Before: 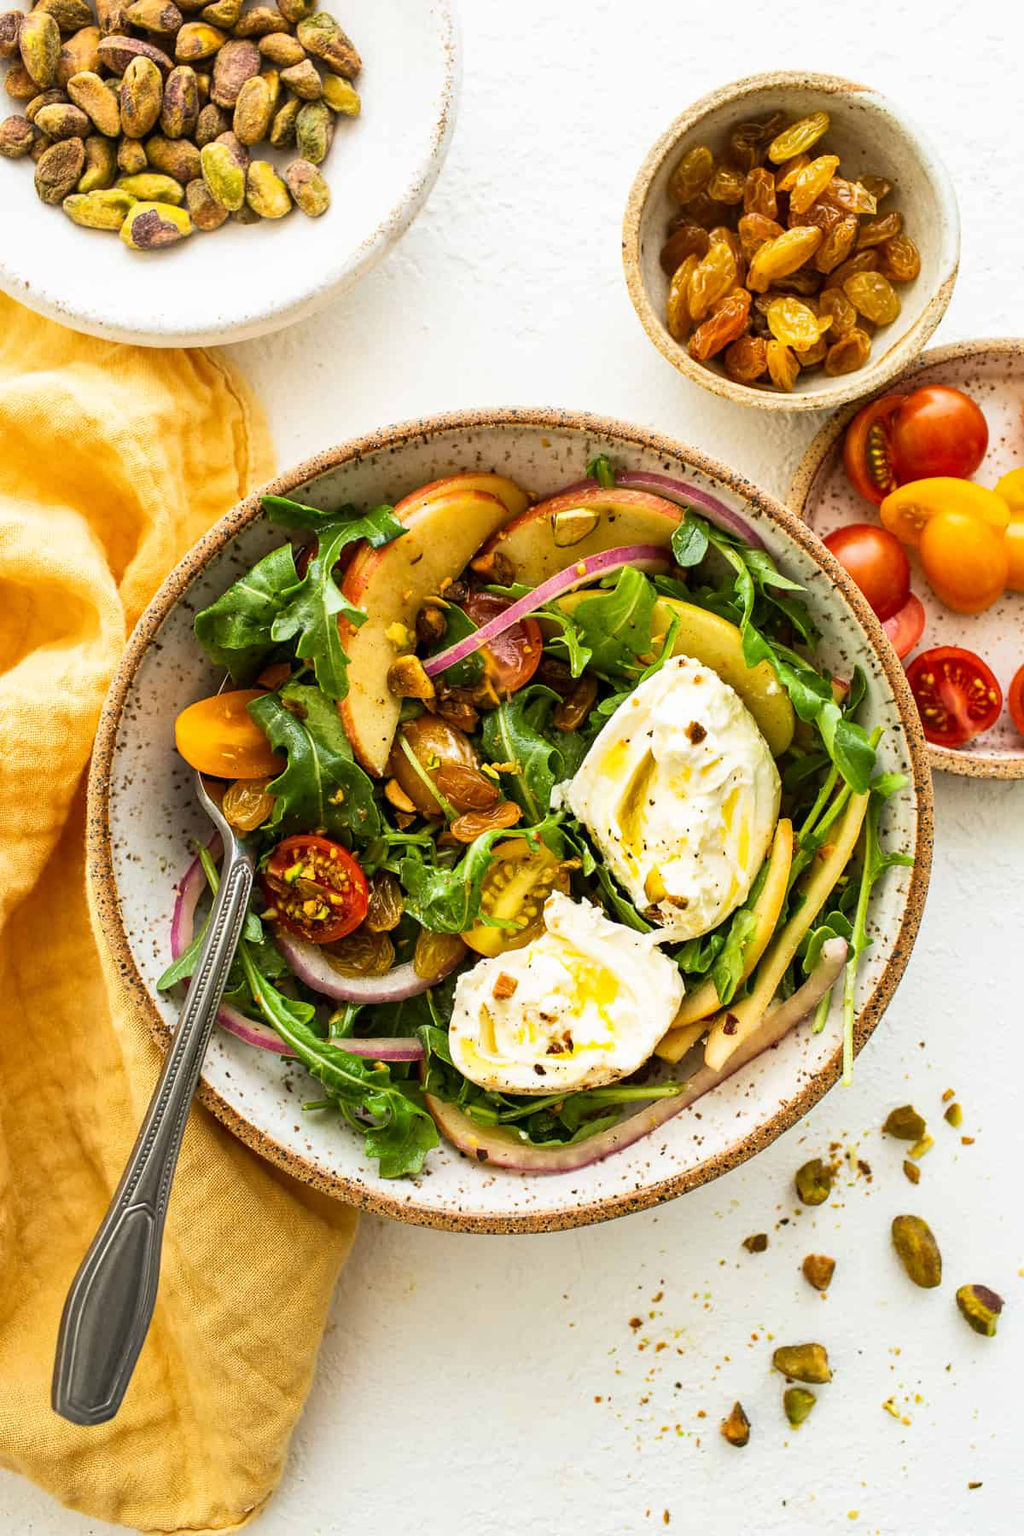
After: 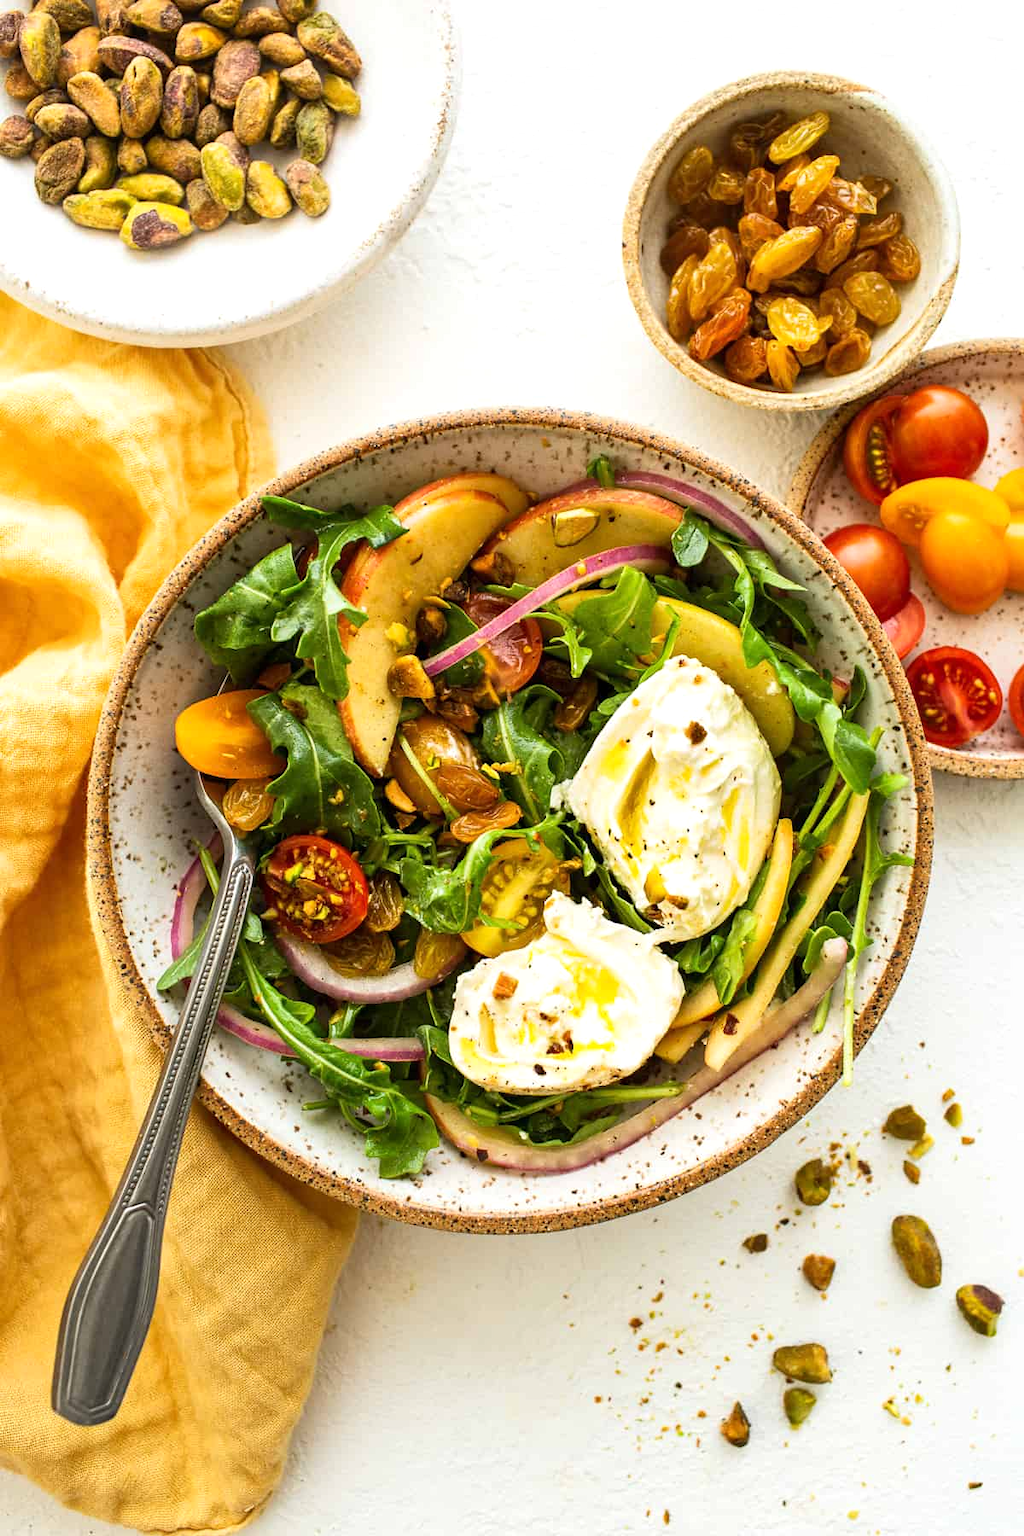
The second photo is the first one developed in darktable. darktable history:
exposure: exposure 0.126 EV, compensate exposure bias true, compensate highlight preservation false
